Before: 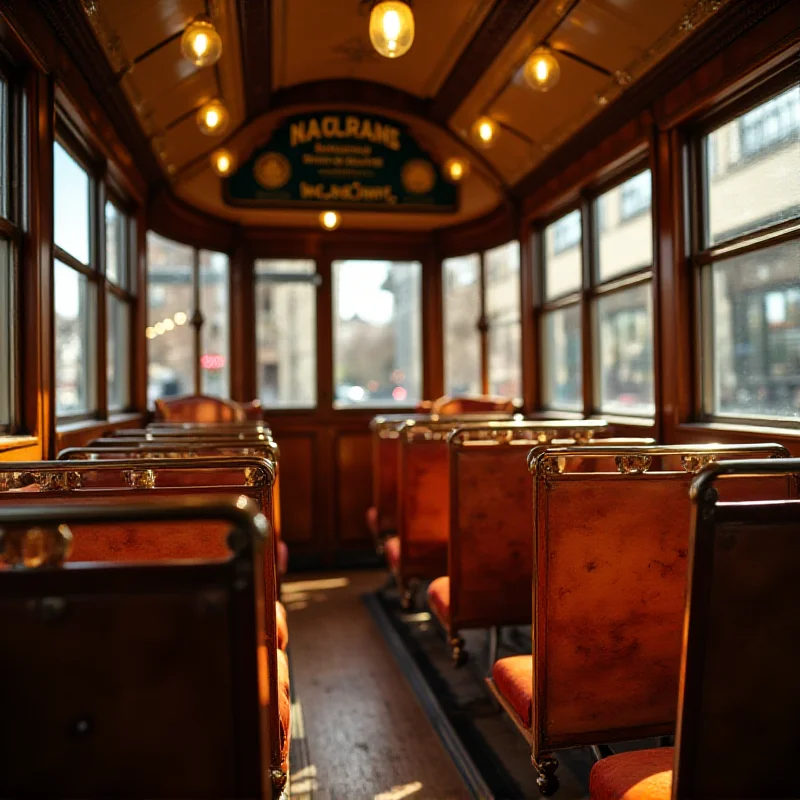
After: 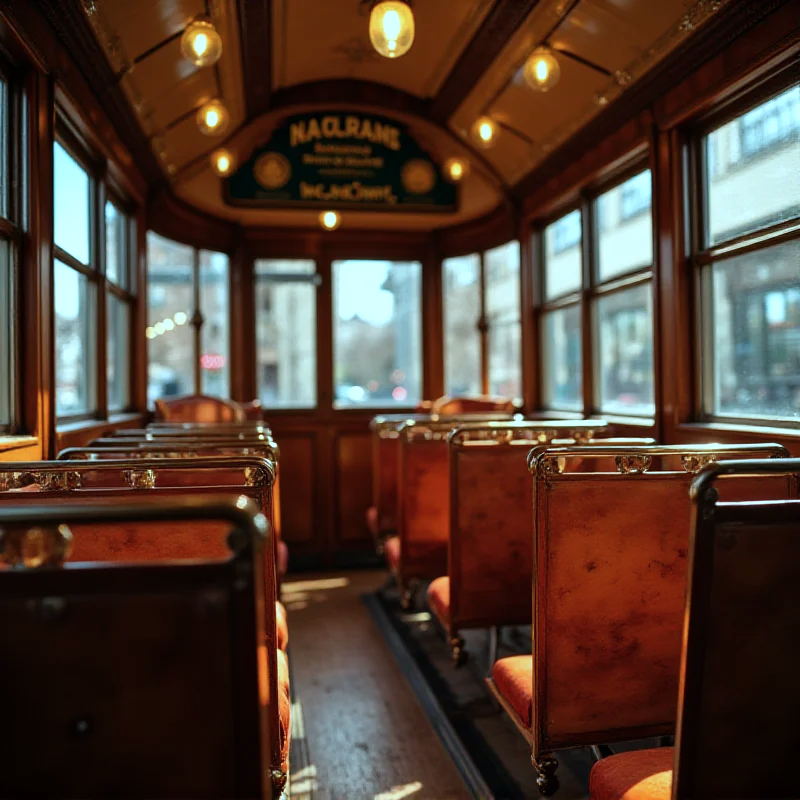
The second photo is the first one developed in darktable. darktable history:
color correction: highlights a* -12.06, highlights b* -15.47
